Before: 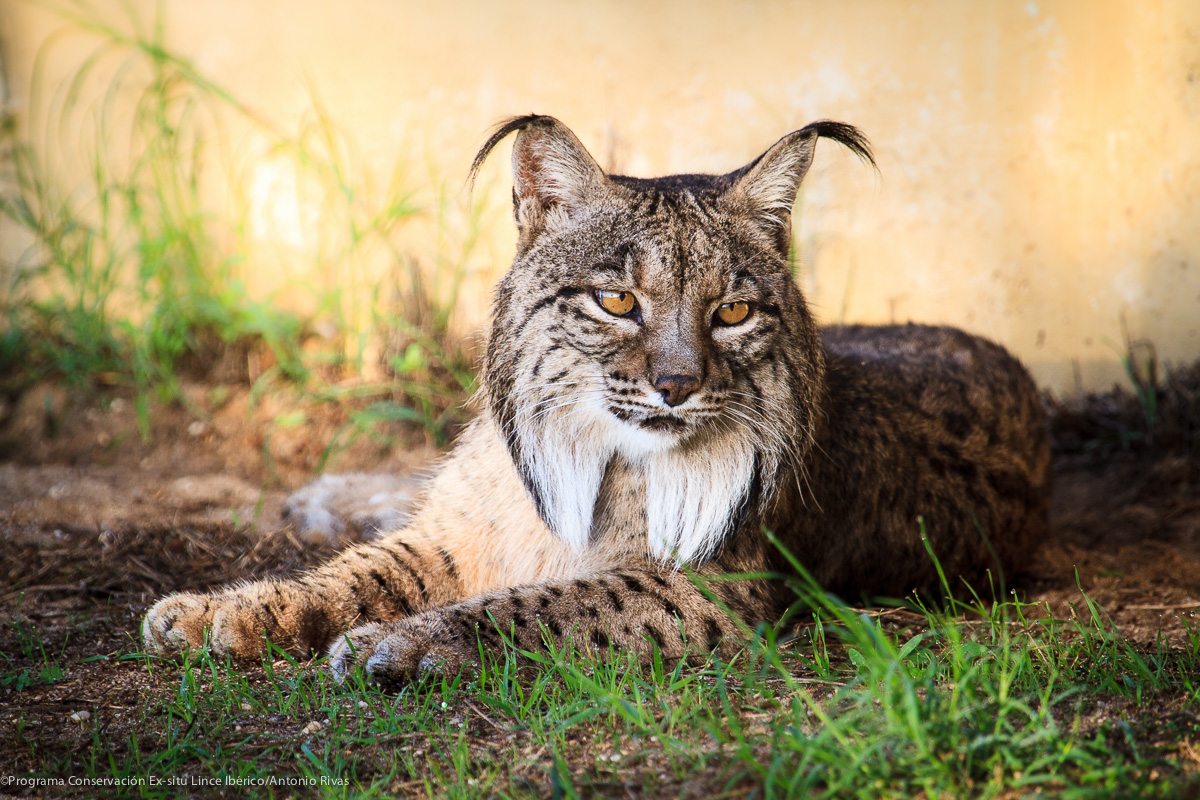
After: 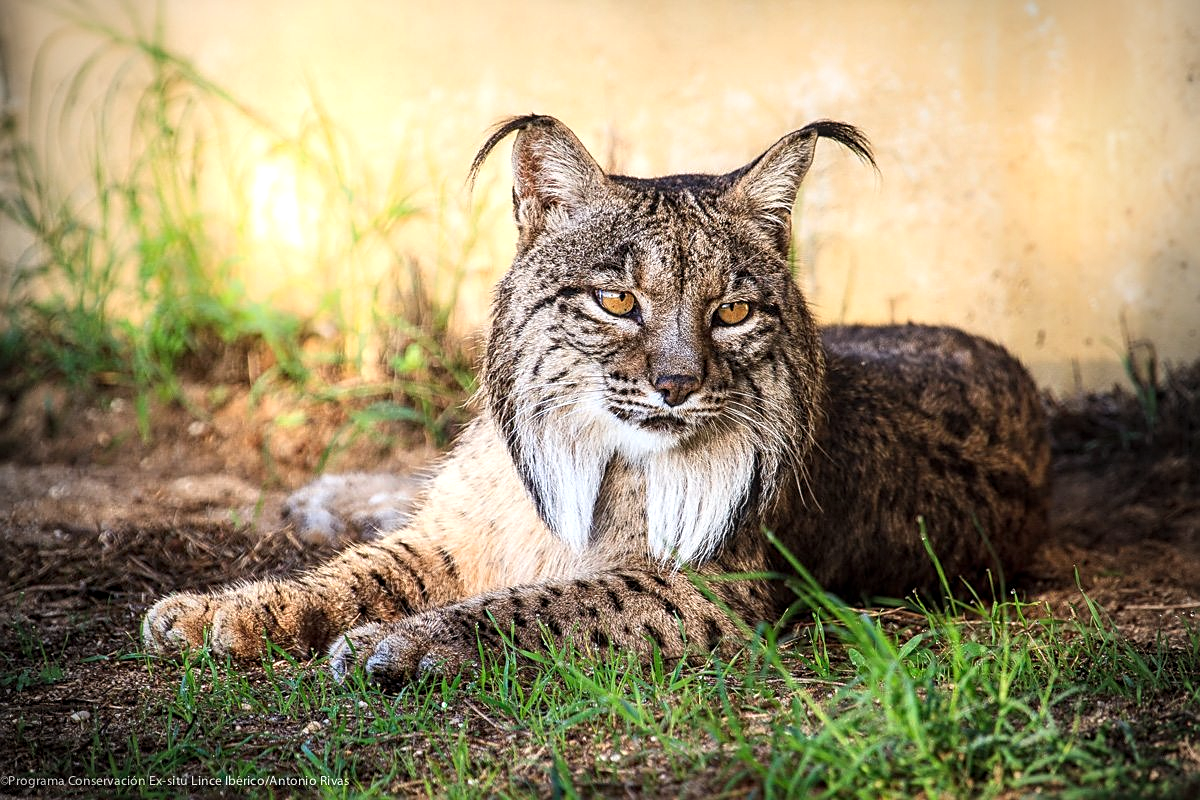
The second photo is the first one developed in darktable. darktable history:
vignetting: unbound false
levels: levels [0, 0.476, 0.951]
local contrast: on, module defaults
sharpen: on, module defaults
